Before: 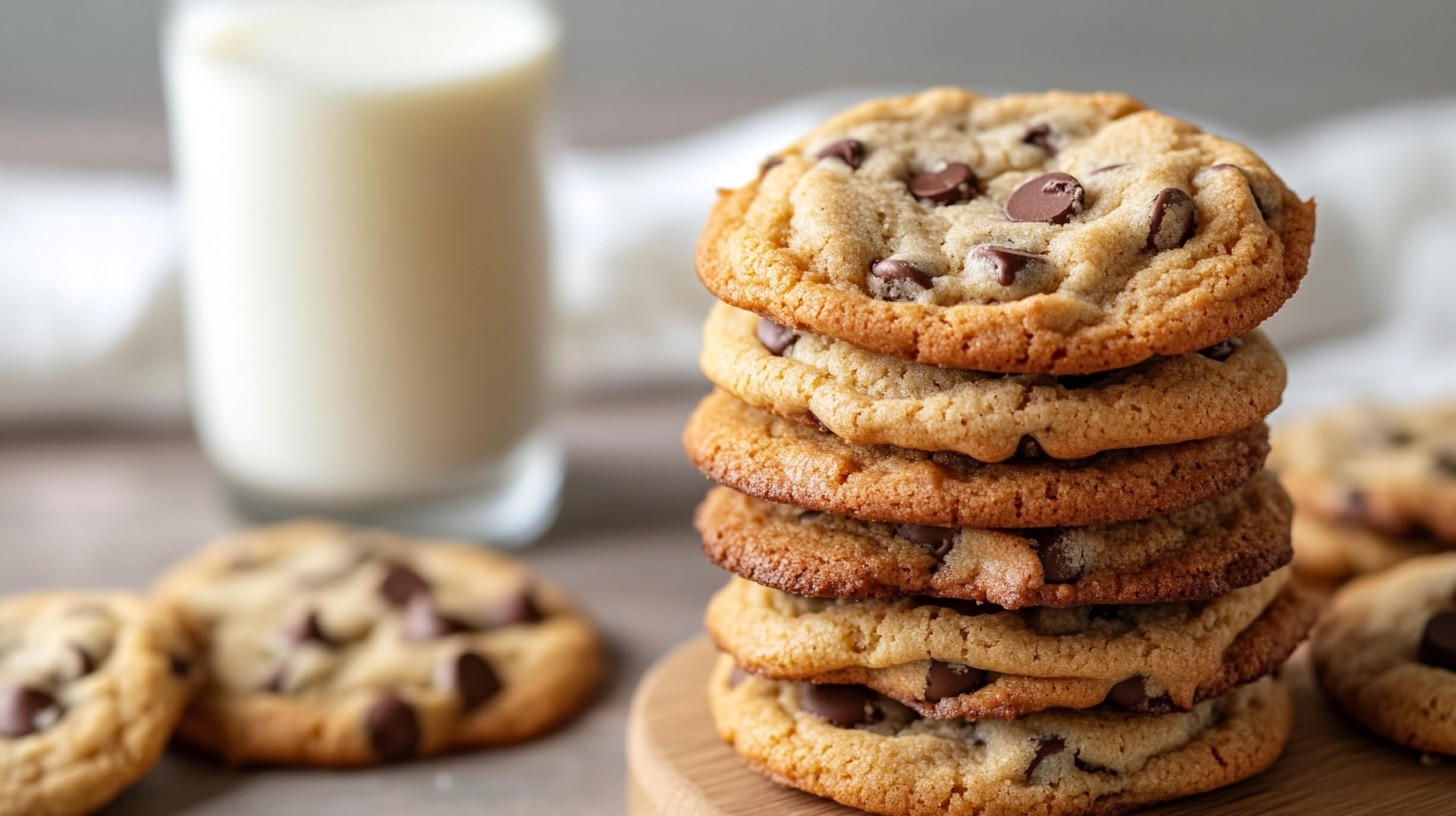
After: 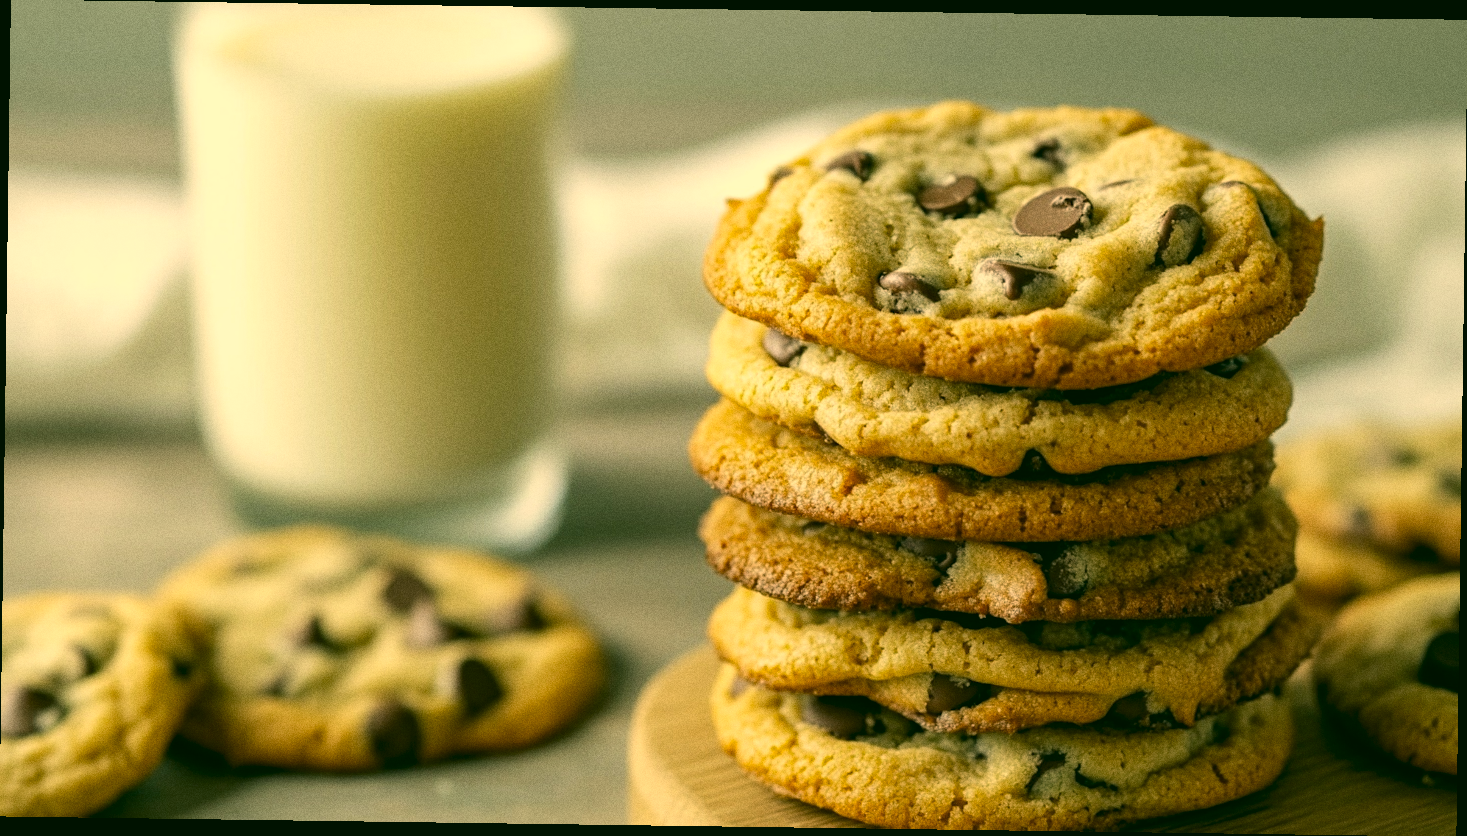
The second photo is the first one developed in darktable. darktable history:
rotate and perspective: rotation 0.8°, automatic cropping off
color correction: highlights a* 5.62, highlights b* 33.57, shadows a* -25.86, shadows b* 4.02
grain: coarseness 0.09 ISO
